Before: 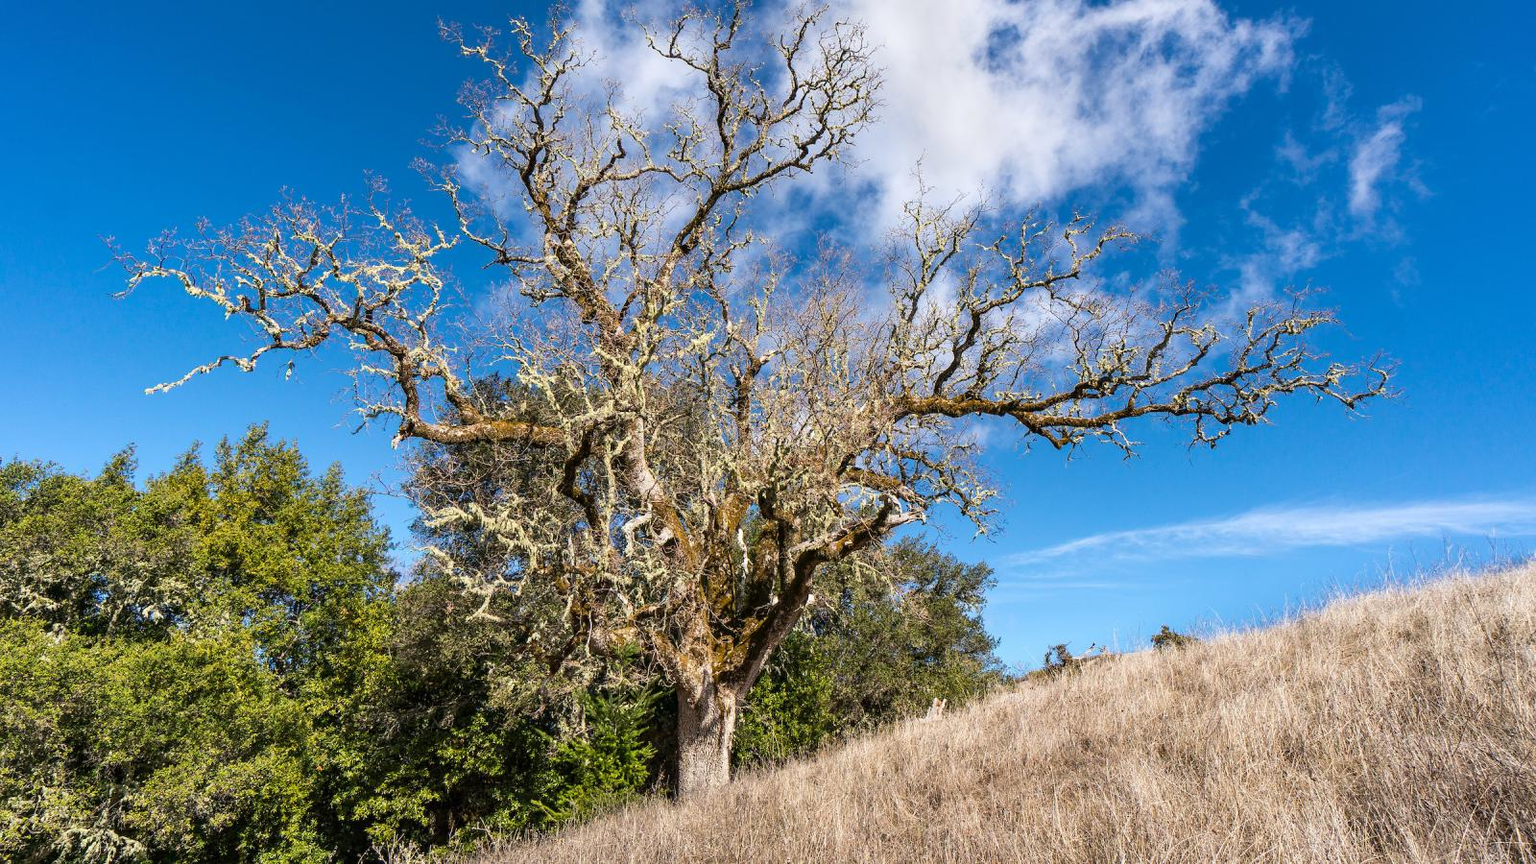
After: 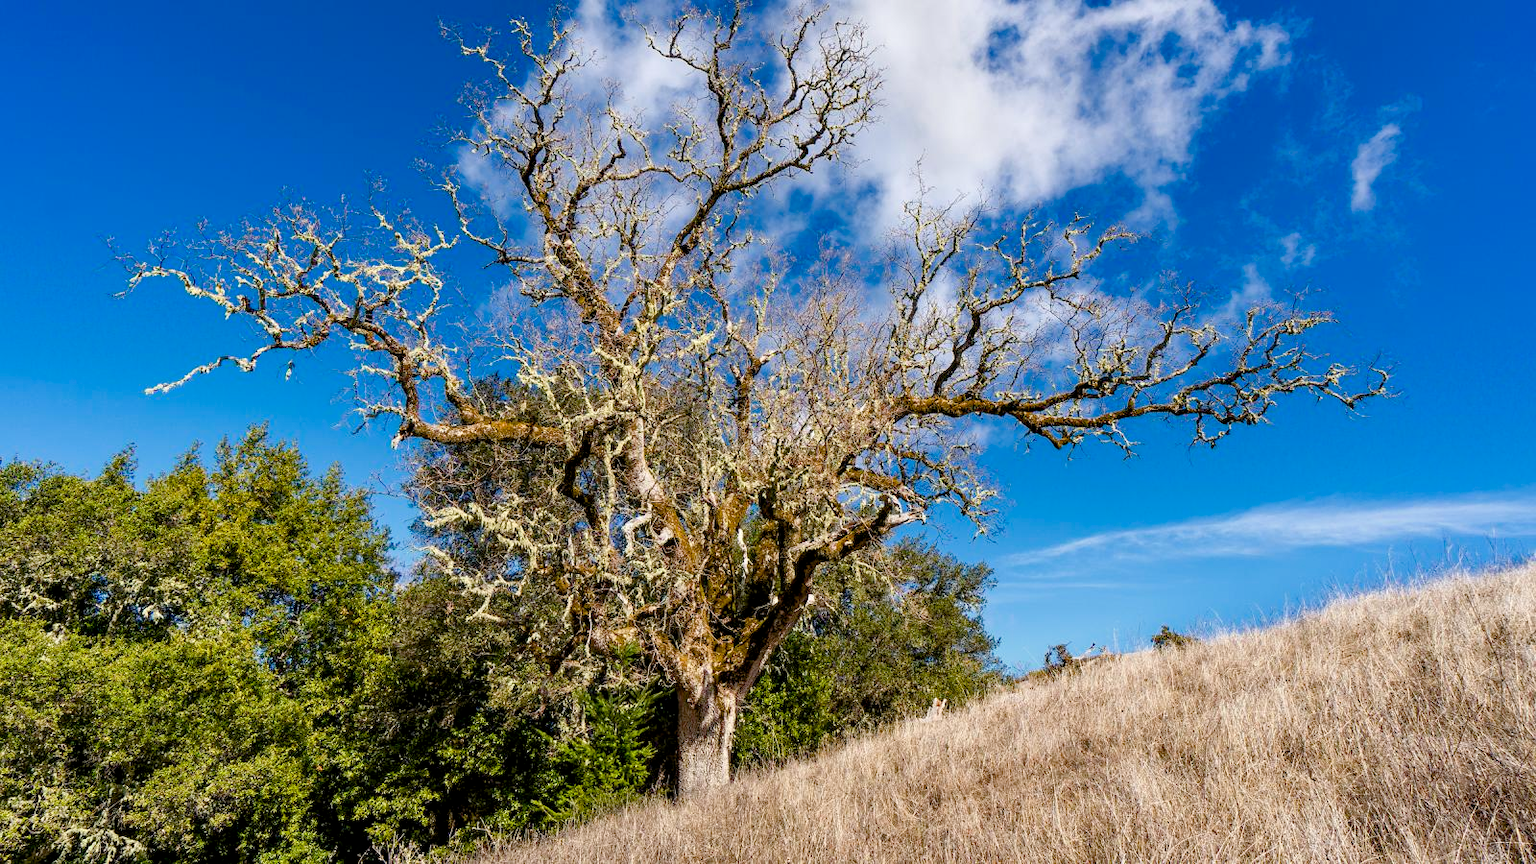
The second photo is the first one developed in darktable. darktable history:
color zones: curves: ch0 [(0, 0.5) (0.143, 0.5) (0.286, 0.5) (0.429, 0.495) (0.571, 0.437) (0.714, 0.44) (0.857, 0.496) (1, 0.5)]
exposure: black level correction 0.007, compensate highlight preservation false
color balance rgb: perceptual saturation grading › global saturation 20%, perceptual saturation grading › highlights -25%, perceptual saturation grading › shadows 50%
